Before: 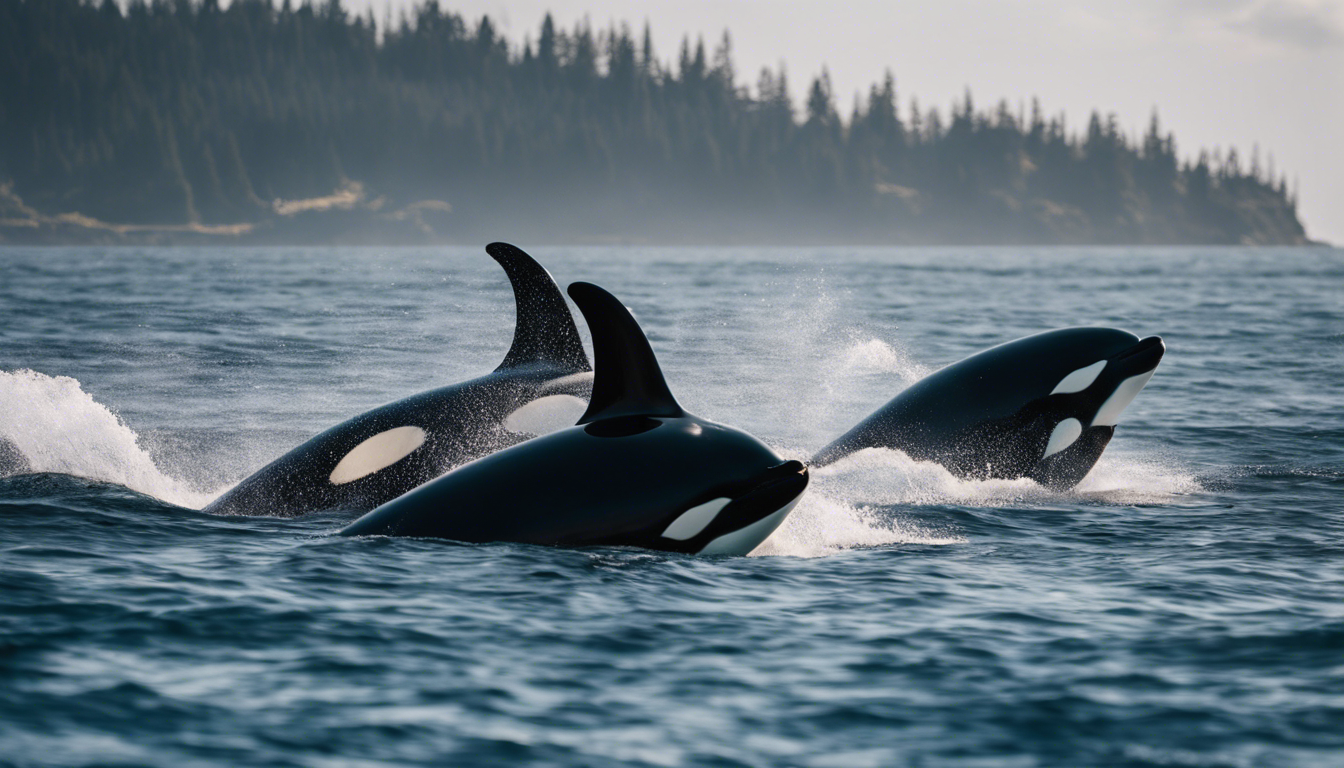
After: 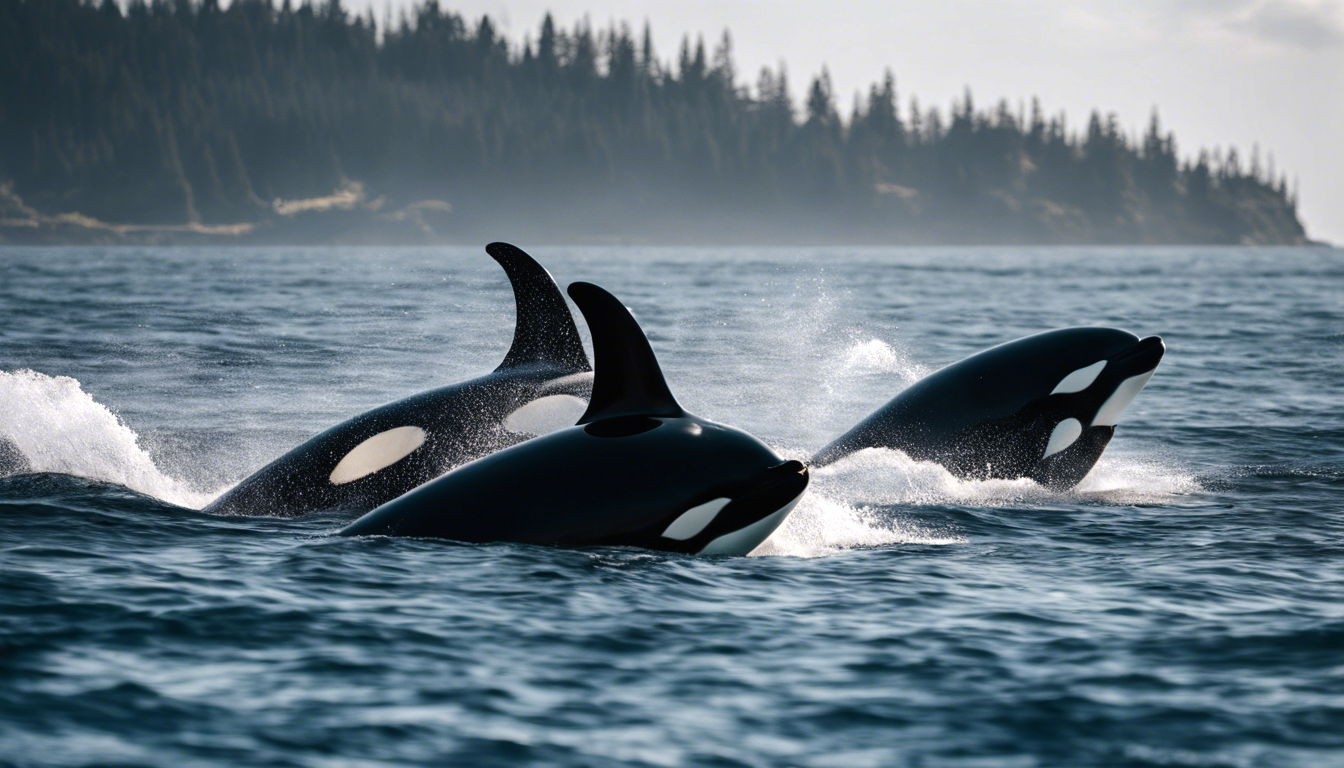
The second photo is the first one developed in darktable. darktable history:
tone equalizer: -8 EV -0.417 EV, -7 EV -0.389 EV, -6 EV -0.333 EV, -5 EV -0.222 EV, -3 EV 0.222 EV, -2 EV 0.333 EV, -1 EV 0.389 EV, +0 EV 0.417 EV, edges refinement/feathering 500, mask exposure compensation -1.57 EV, preserve details no
base curve: curves: ch0 [(0, 0) (0.74, 0.67) (1, 1)]
white balance: red 0.986, blue 1.01
